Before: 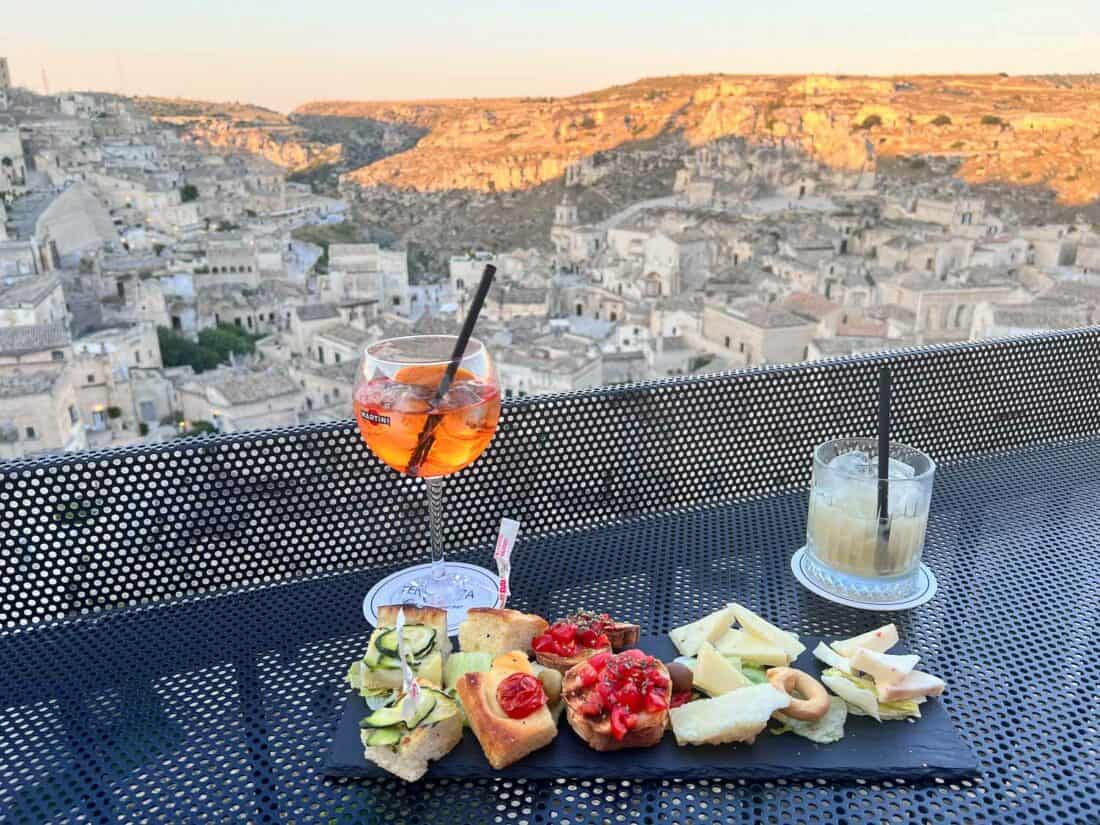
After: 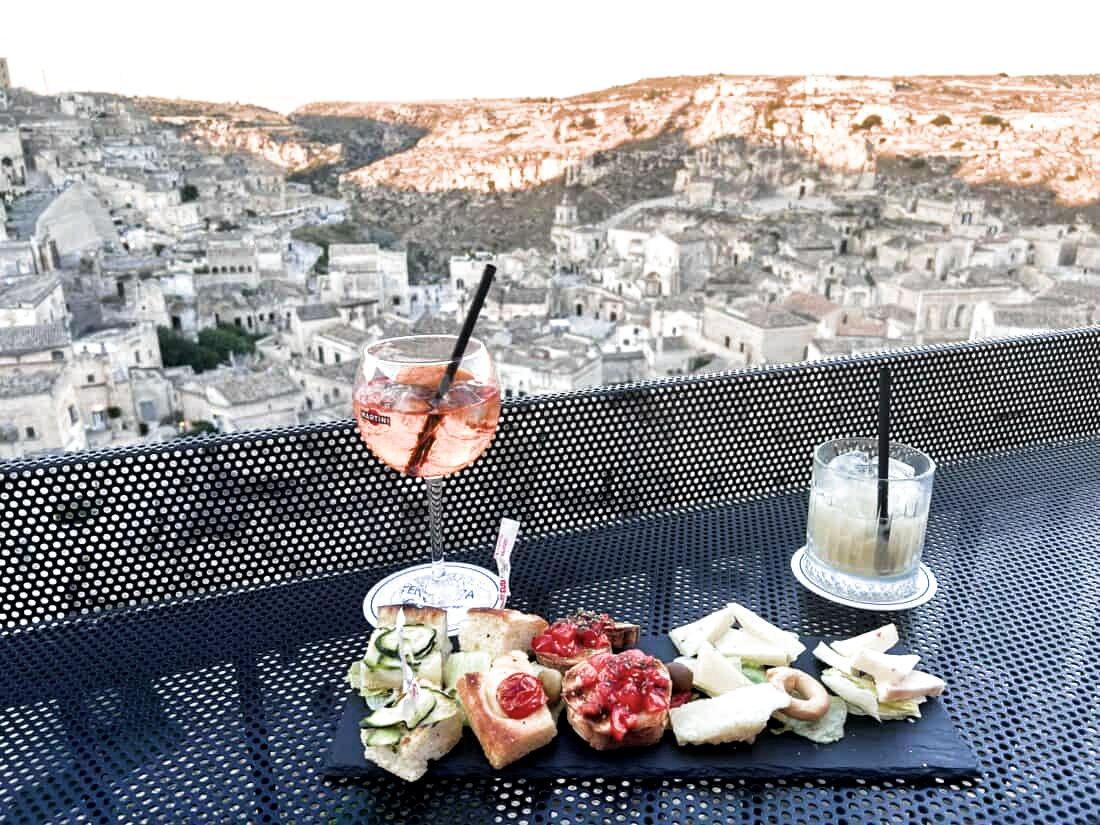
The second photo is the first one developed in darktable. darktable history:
filmic rgb: black relative exposure -8.27 EV, white relative exposure 2.2 EV, target white luminance 99.882%, hardness 7.11, latitude 74.43%, contrast 1.323, highlights saturation mix -1.64%, shadows ↔ highlights balance 30.77%, color science v4 (2020)
color correction: highlights b* 0.064, saturation 0.979
local contrast: mode bilateral grid, contrast 20, coarseness 51, detail 119%, midtone range 0.2
